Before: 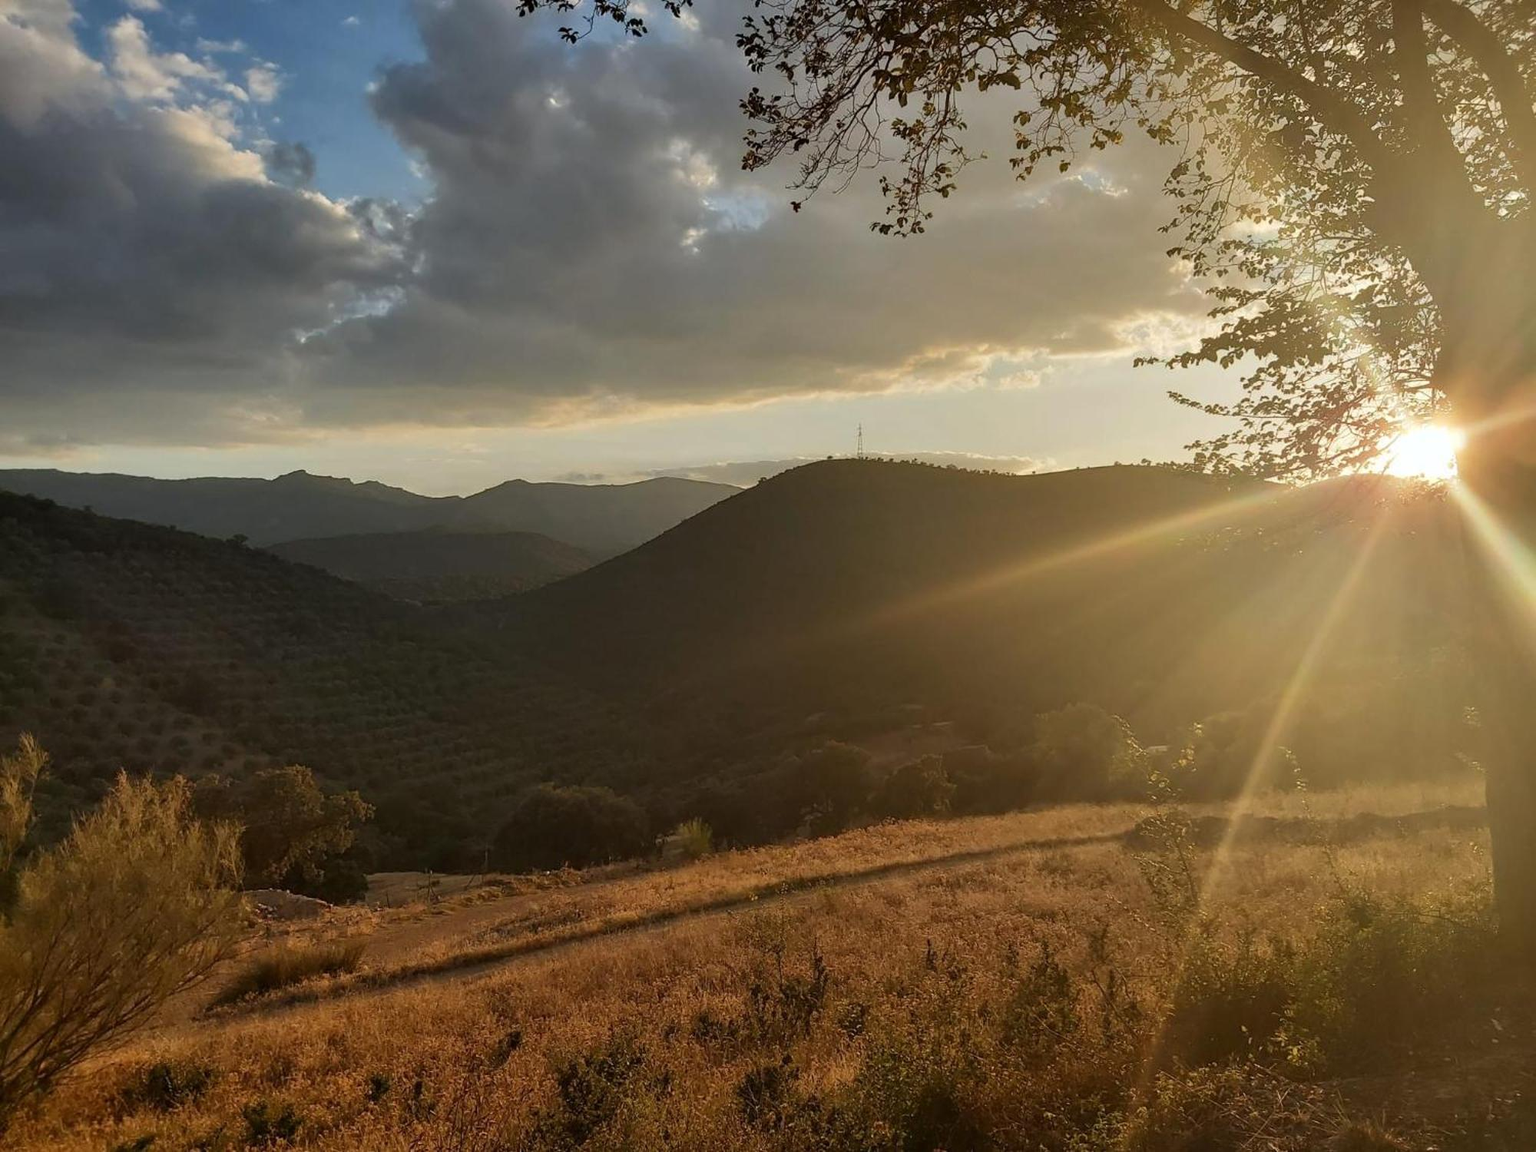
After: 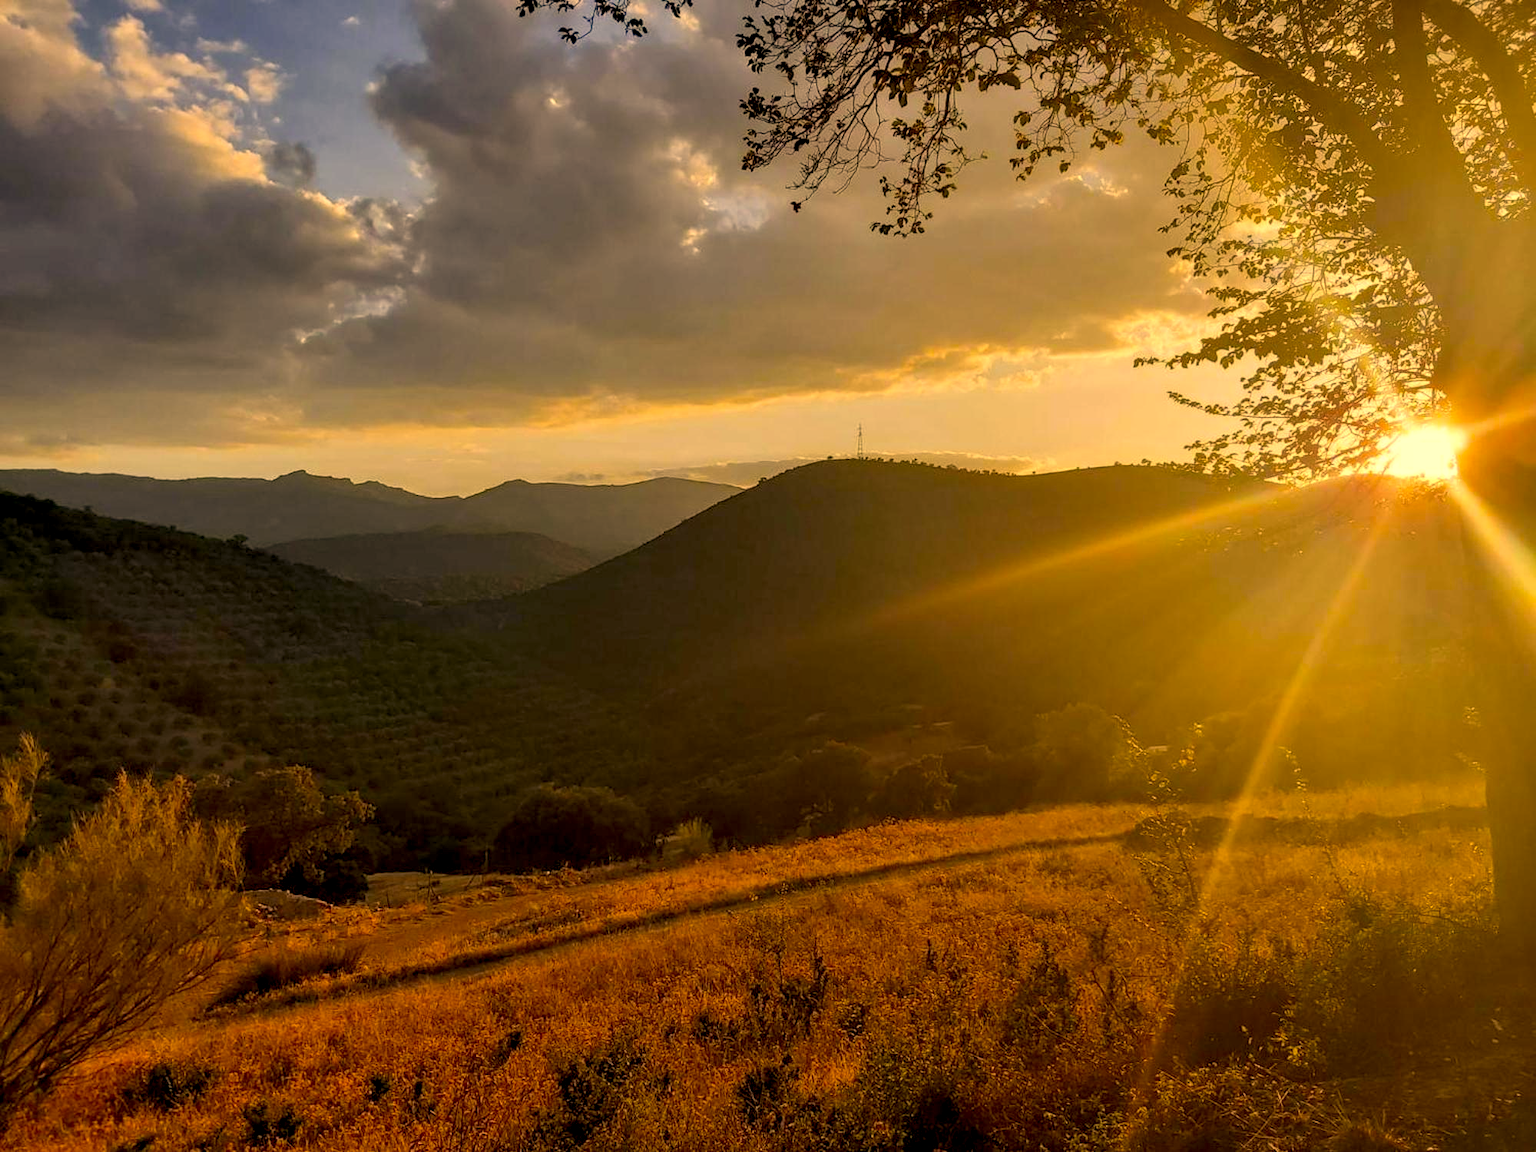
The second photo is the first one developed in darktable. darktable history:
exposure: black level correction 0.007, exposure 0.159 EV, compensate highlight preservation false
local contrast: highlights 55%, shadows 52%, detail 130%, midtone range 0.452
color correction: highlights a* 15, highlights b* 31.55
vibrance: vibrance 100%
